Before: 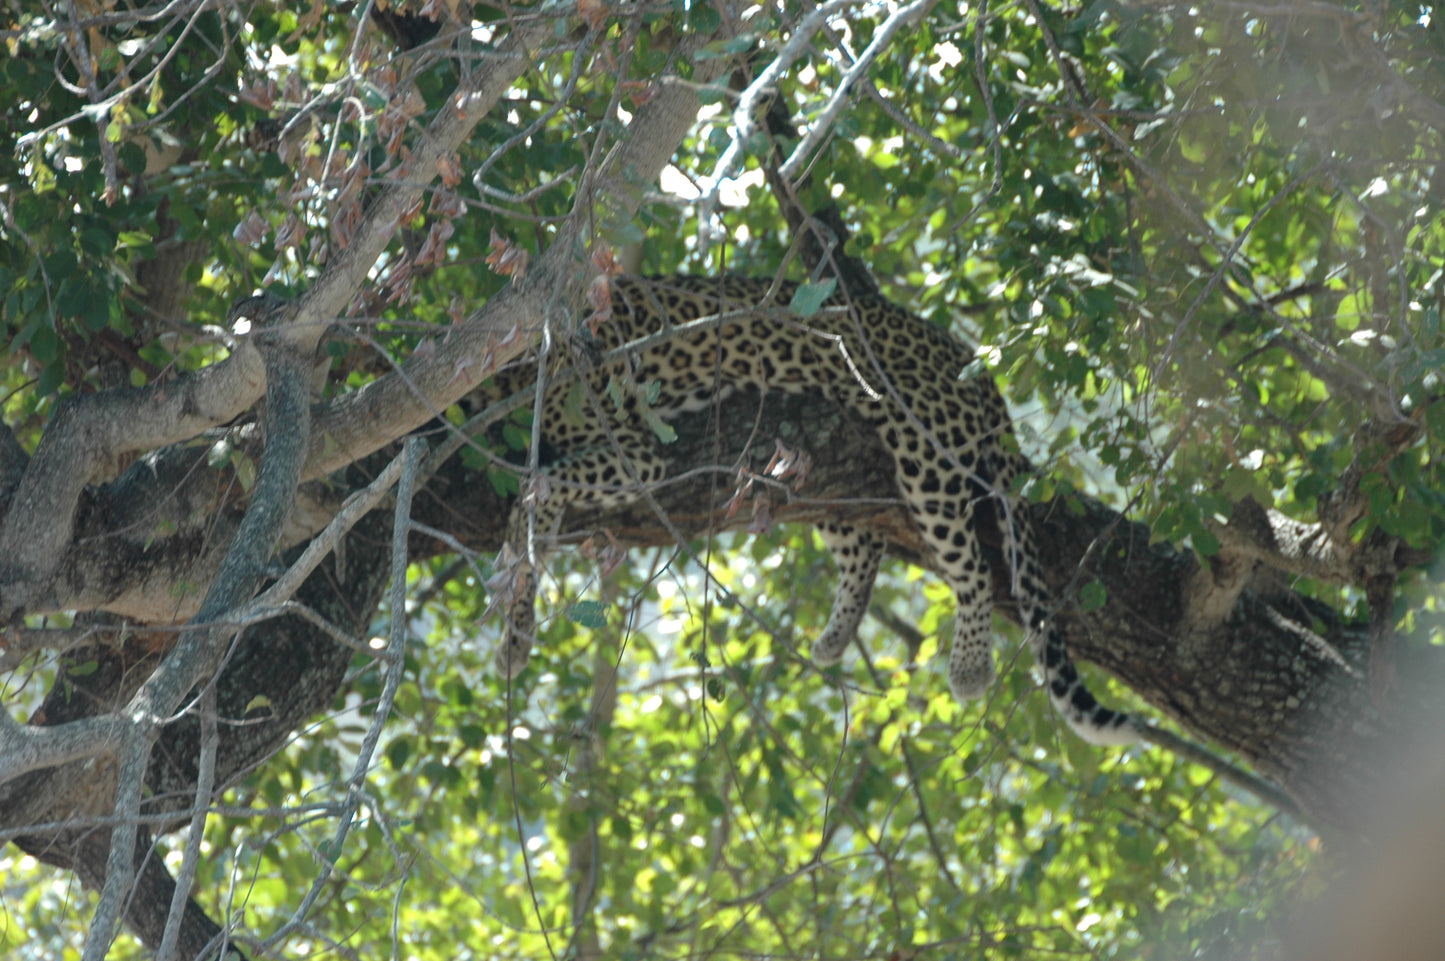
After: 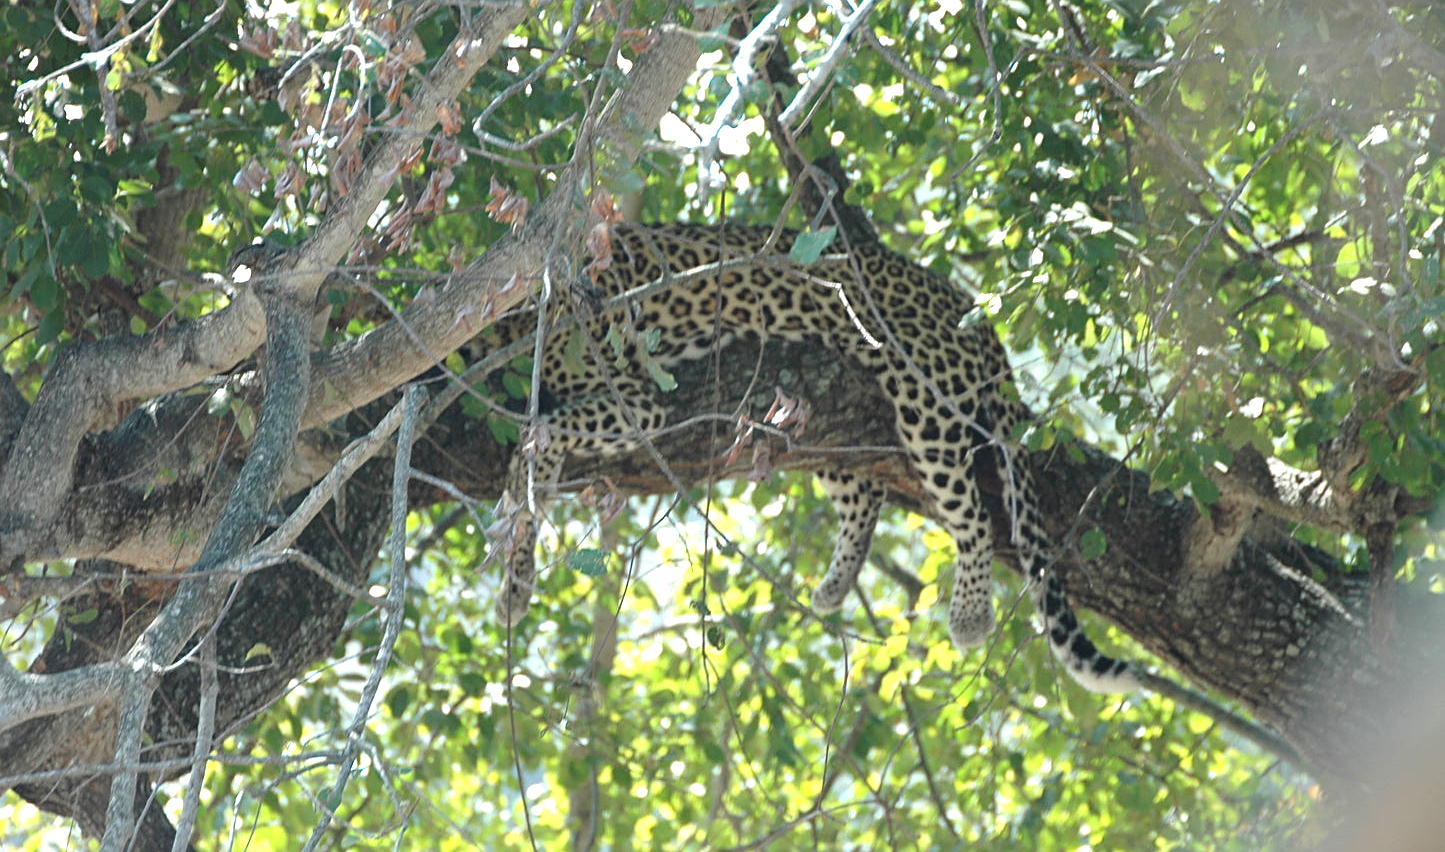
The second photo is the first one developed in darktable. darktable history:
sharpen: on, module defaults
exposure: exposure 0.723 EV, compensate exposure bias true, compensate highlight preservation false
levels: mode automatic, levels [0.044, 0.416, 0.908]
crop and rotate: top 5.46%, bottom 5.831%
